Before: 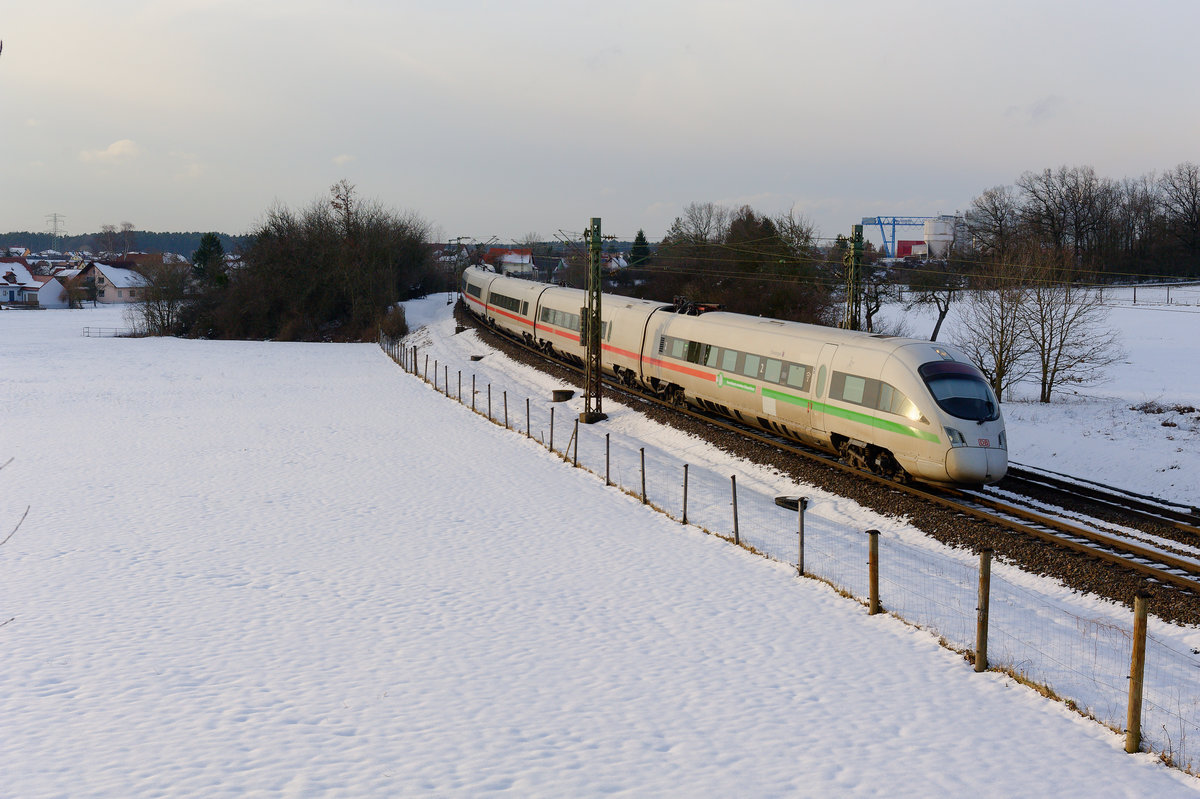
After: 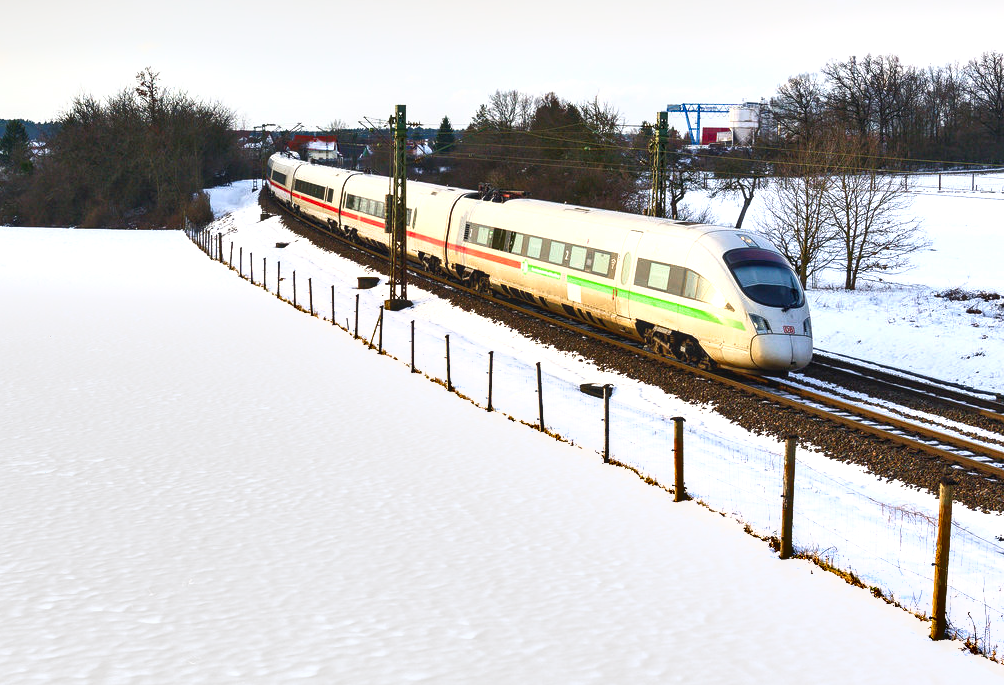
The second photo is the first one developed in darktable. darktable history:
crop: left 16.315%, top 14.246%
local contrast: on, module defaults
exposure: black level correction 0, exposure 1.45 EV, compensate exposure bias true, compensate highlight preservation false
color balance rgb: perceptual saturation grading › global saturation -1%
rgb levels: preserve colors max RGB
shadows and highlights: soften with gaussian
